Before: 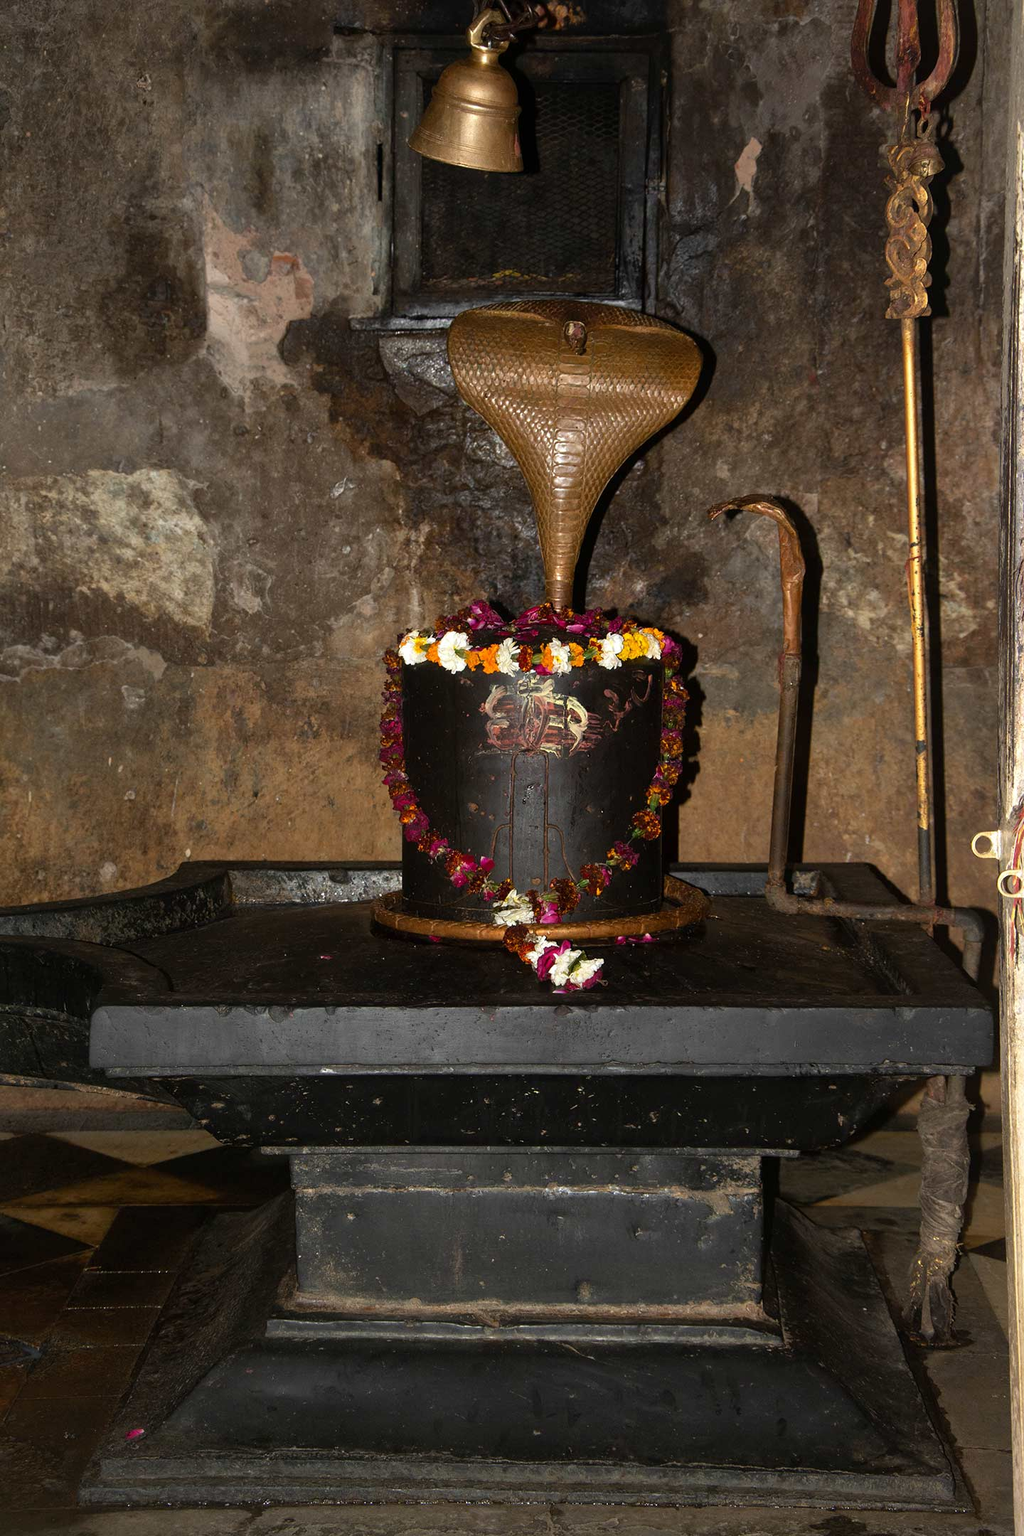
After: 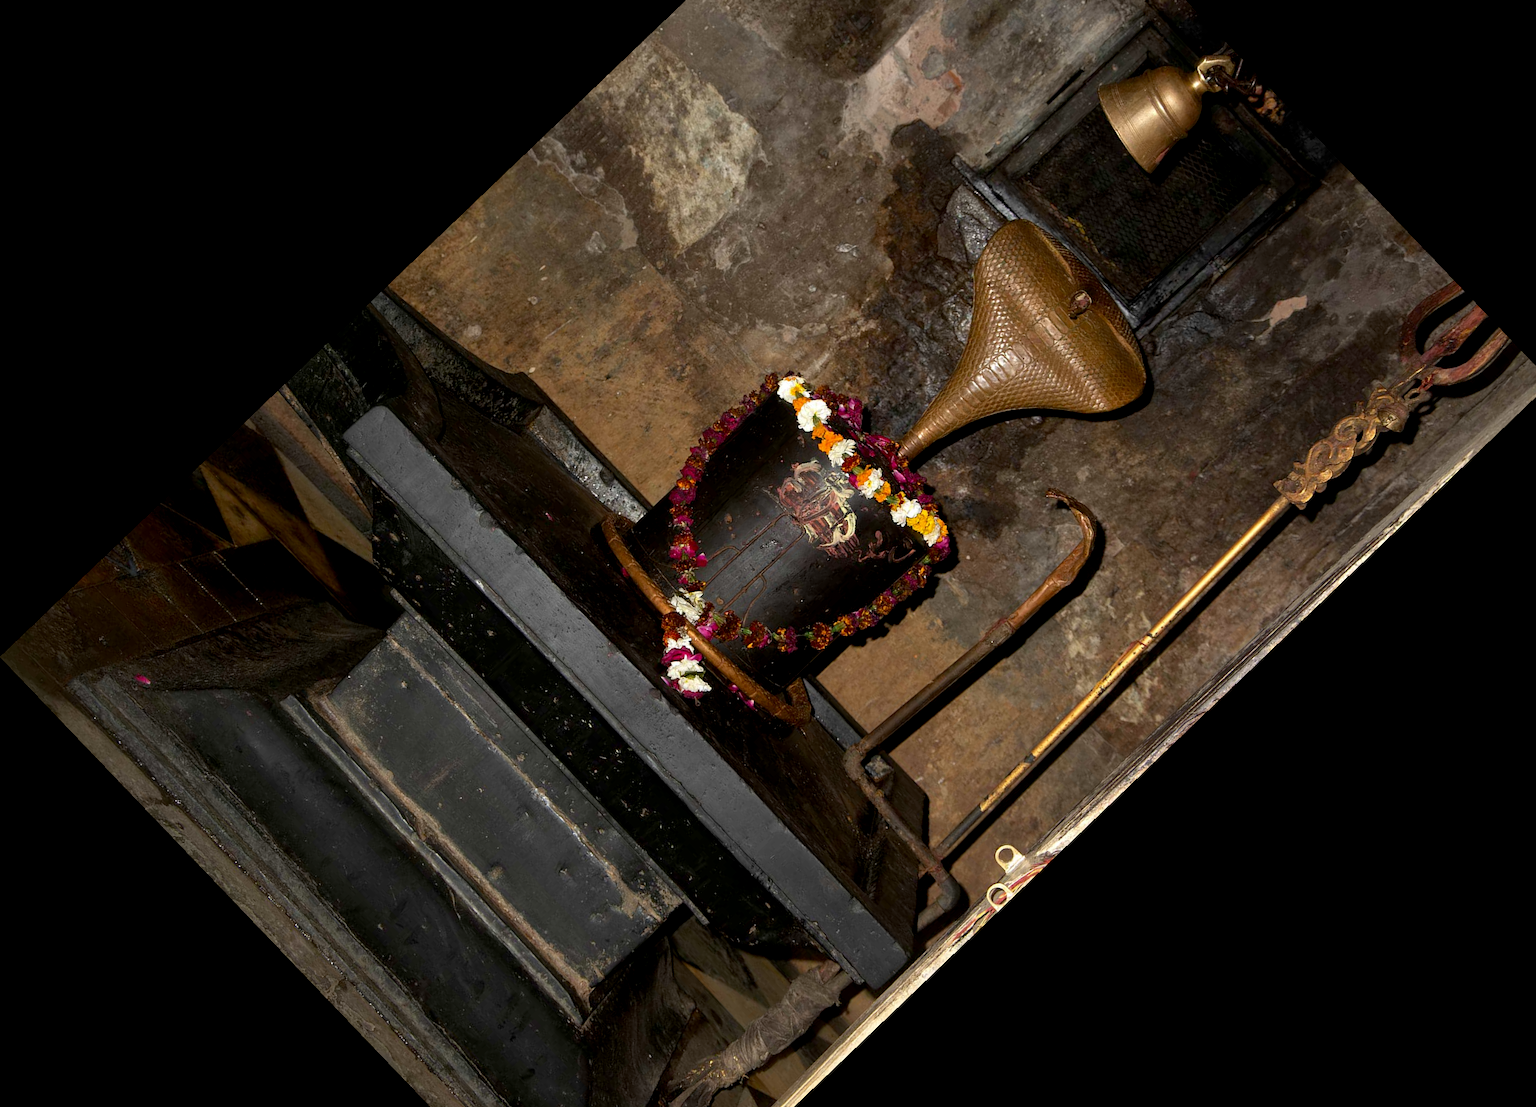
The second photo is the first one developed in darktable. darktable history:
crop and rotate: angle -46.26°, top 16.234%, right 0.912%, bottom 11.704%
exposure: black level correction 0.005, exposure 0.001 EV, compensate highlight preservation false
